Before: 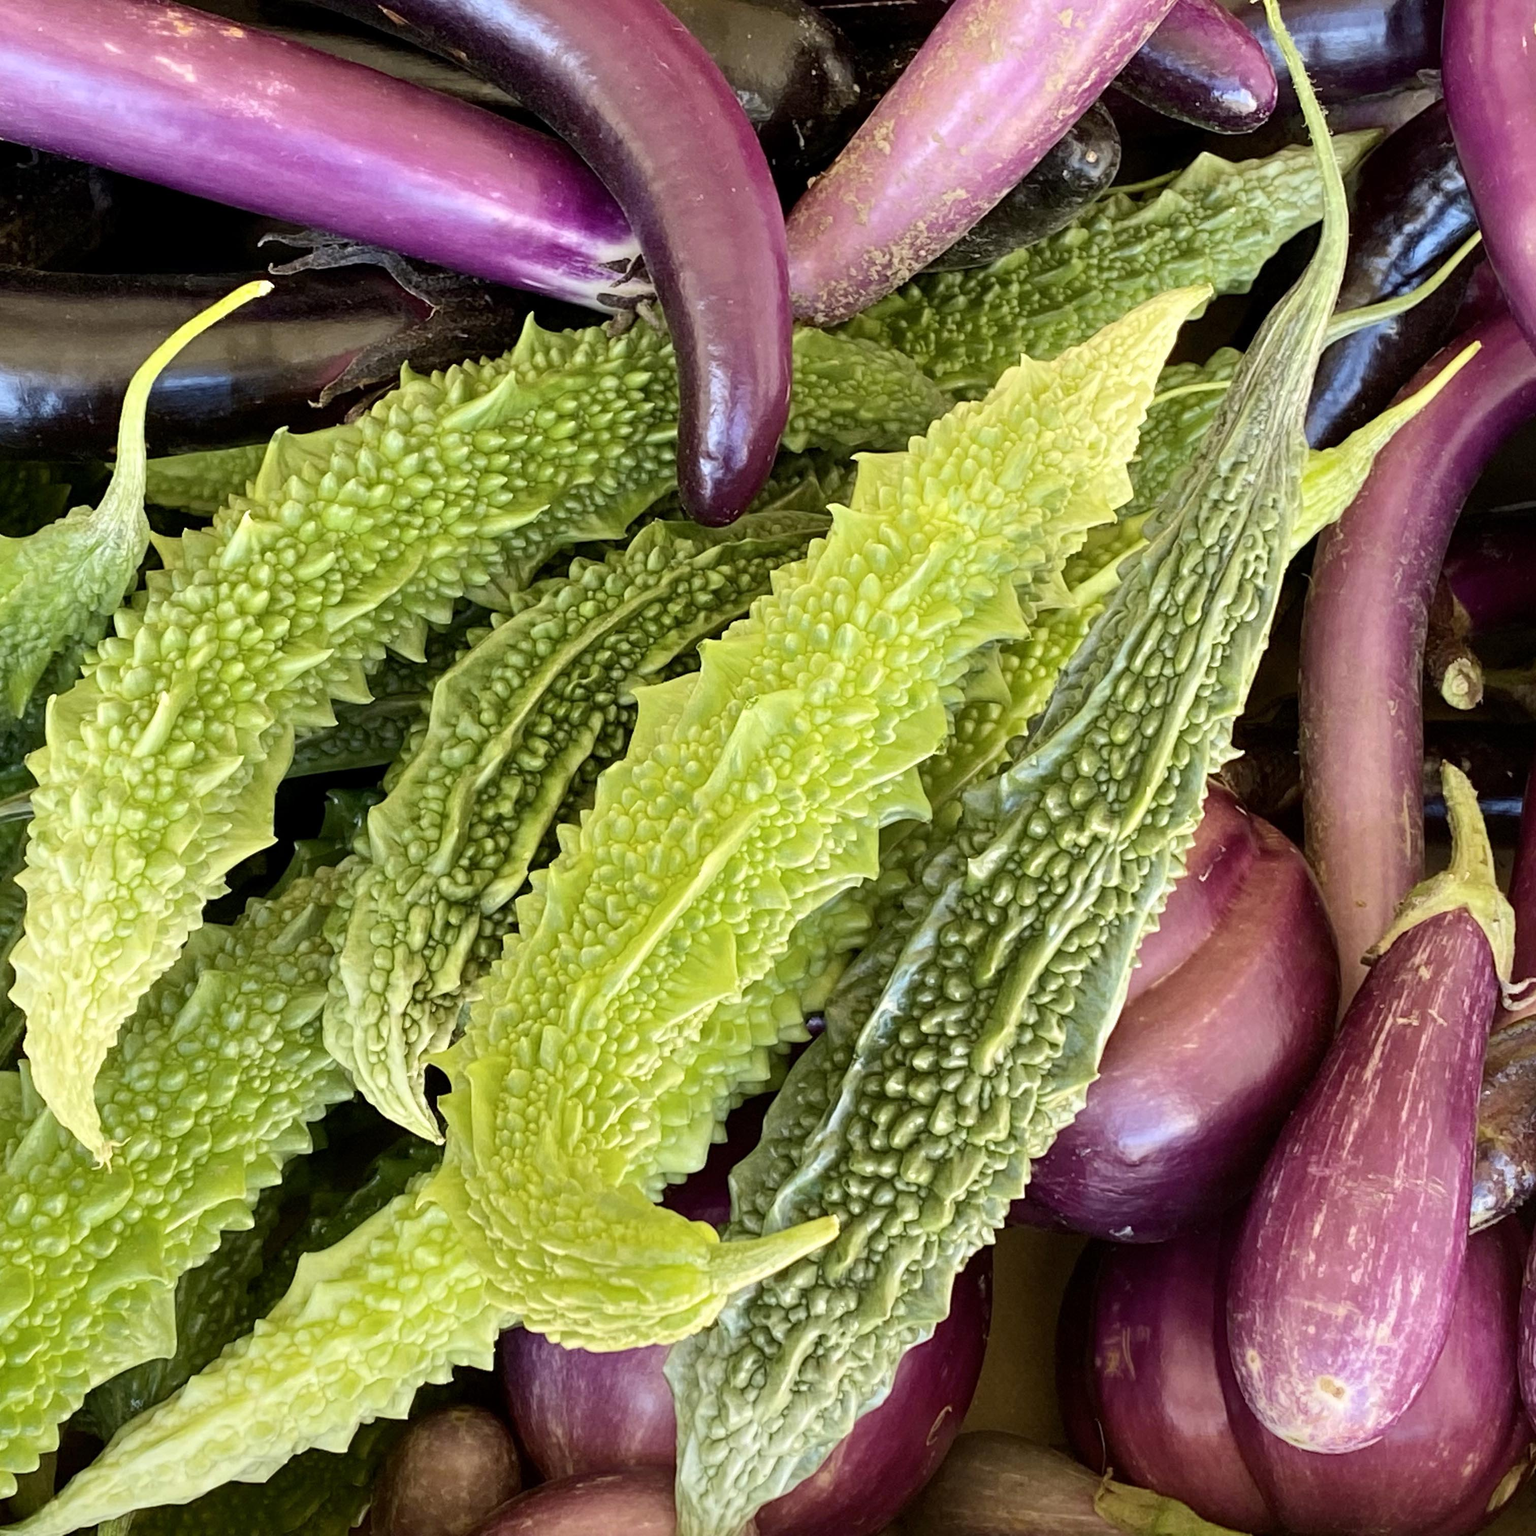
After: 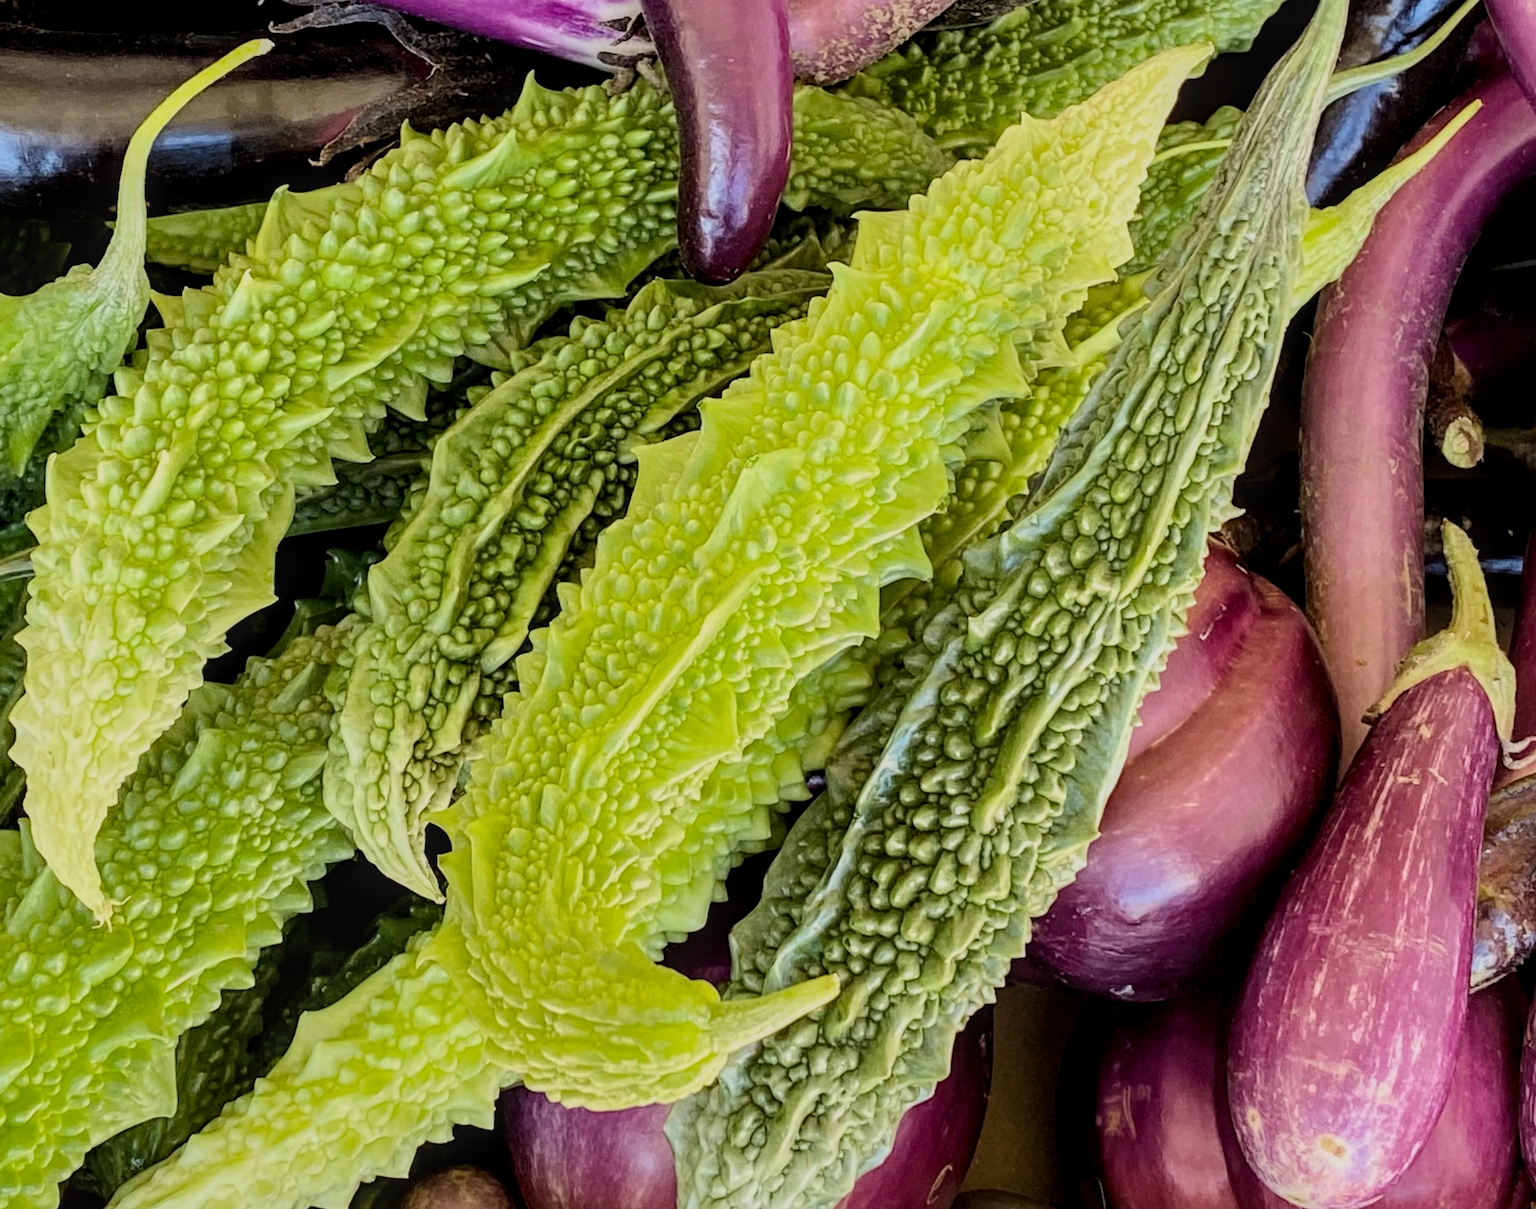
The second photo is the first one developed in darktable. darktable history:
crop and rotate: top 15.774%, bottom 5.506%
local contrast: on, module defaults
filmic rgb: black relative exposure -7.65 EV, white relative exposure 4.56 EV, hardness 3.61, color science v6 (2022)
